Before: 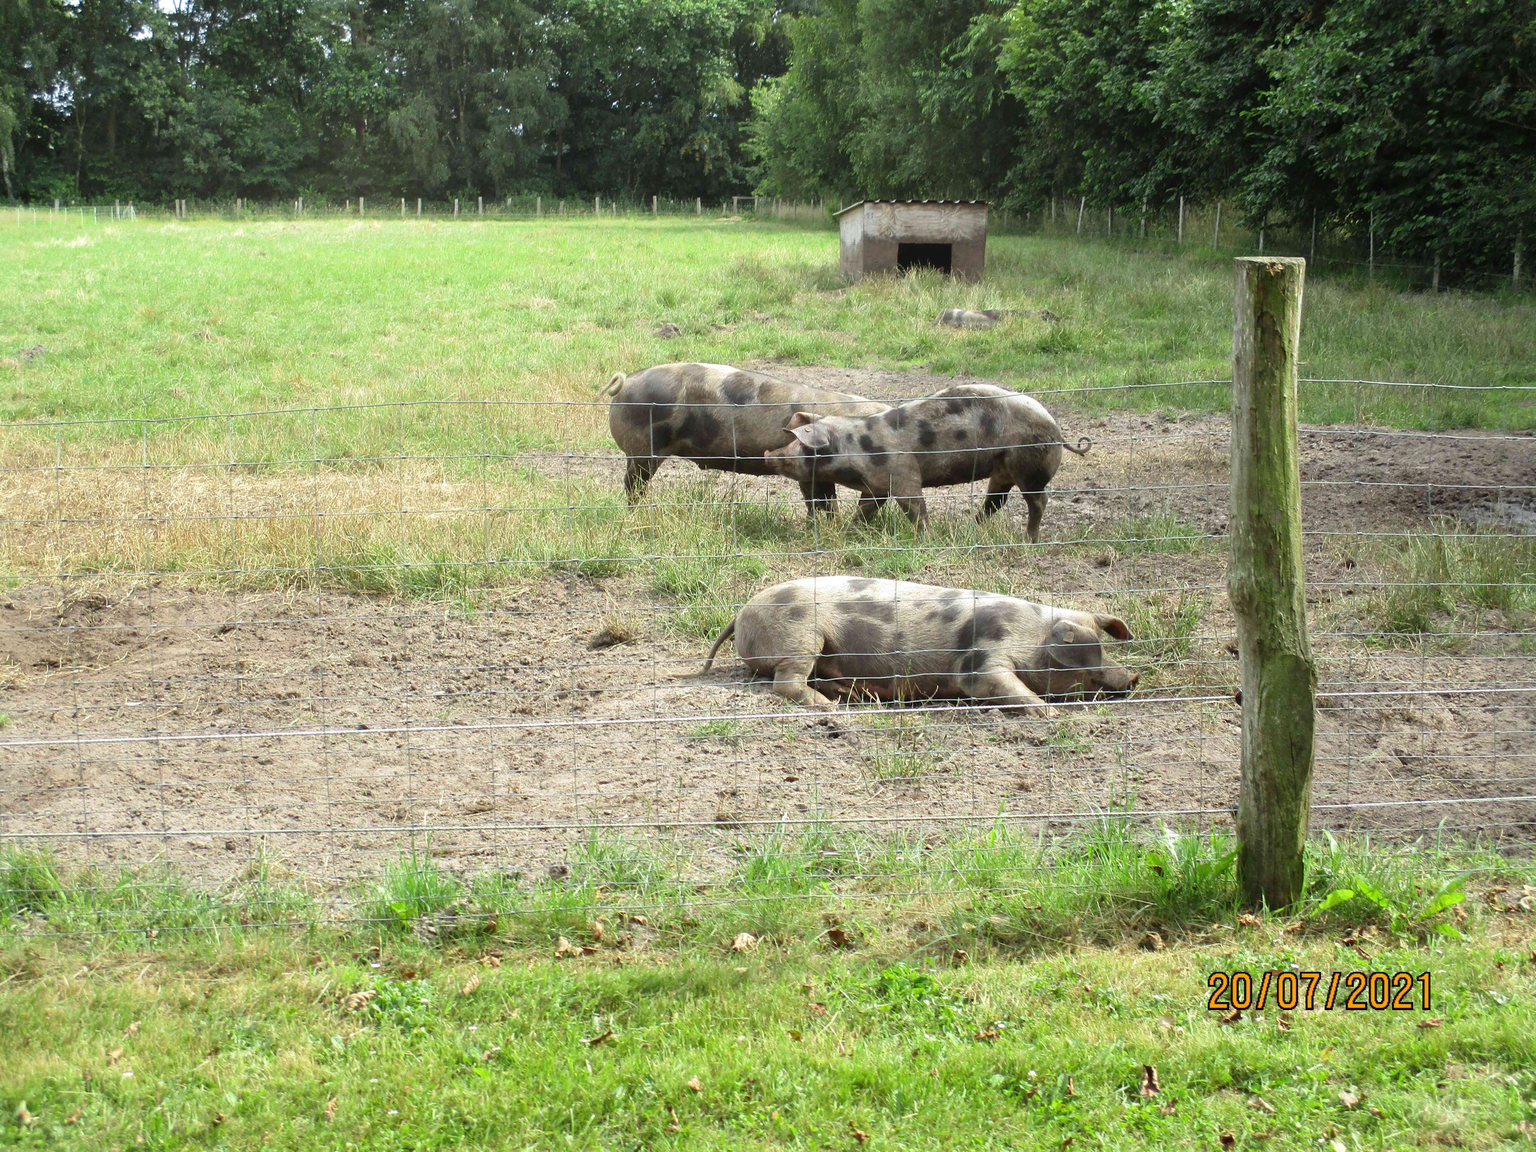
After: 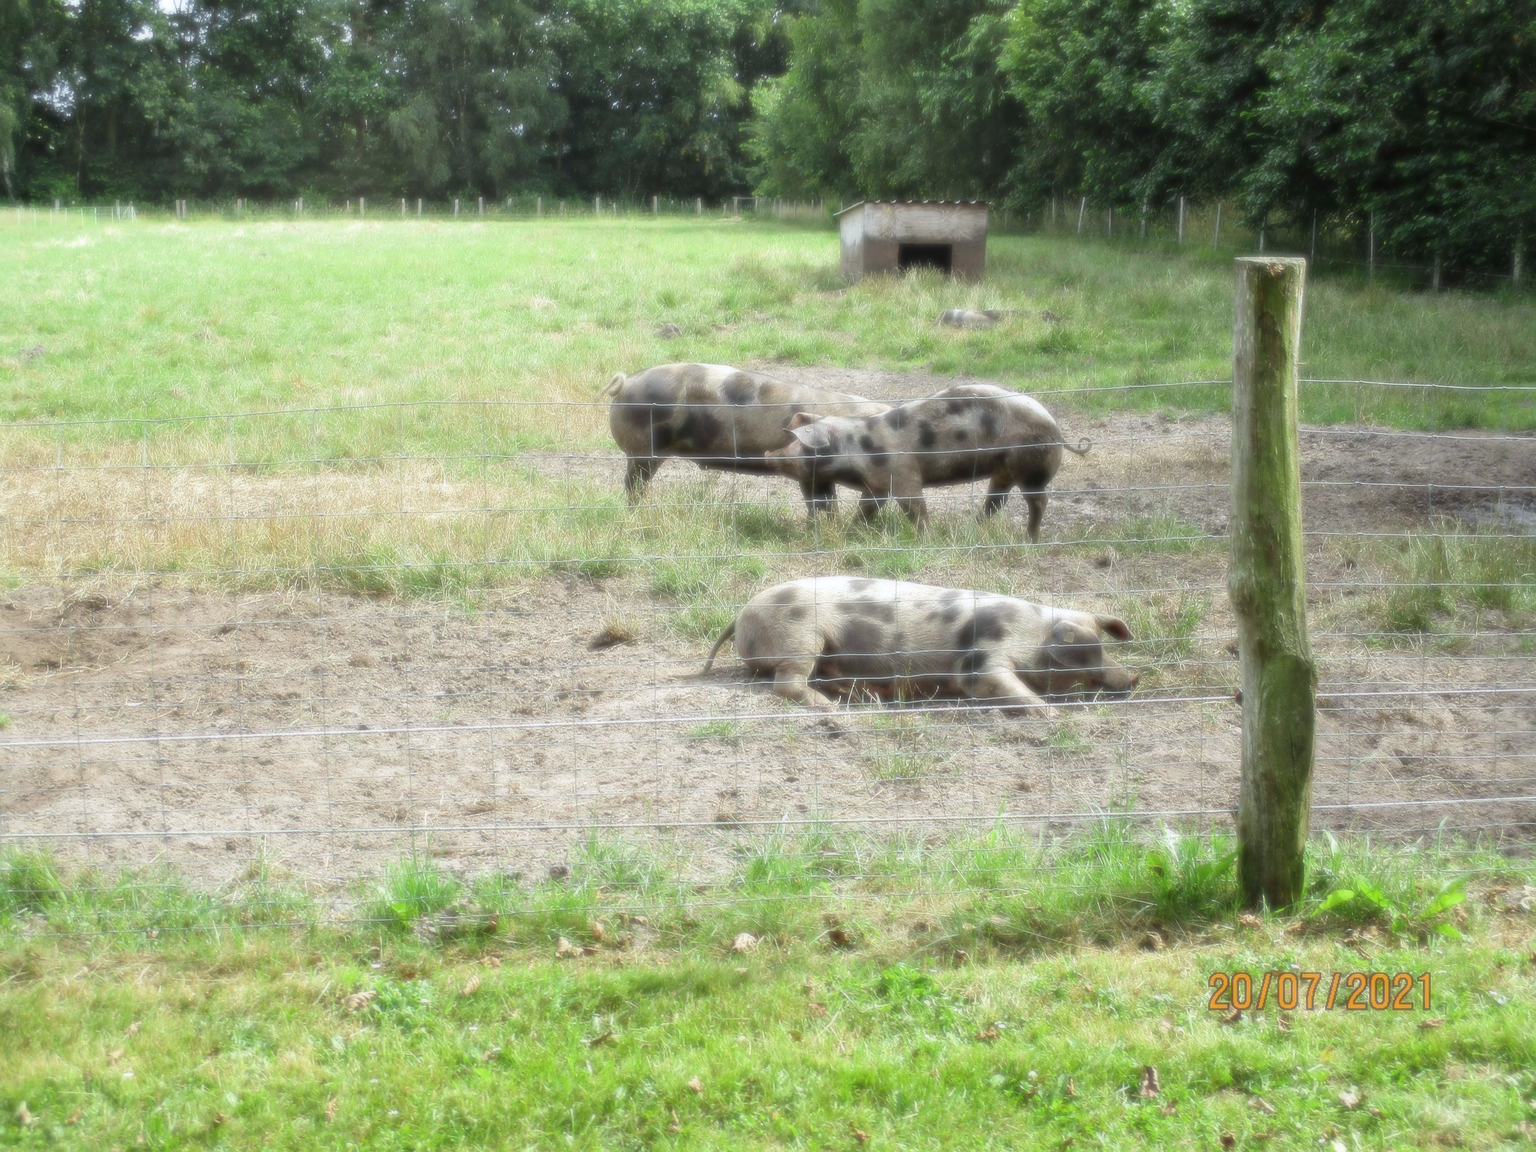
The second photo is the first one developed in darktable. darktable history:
sharpen: on, module defaults
color balance rgb: linear chroma grading › global chroma -0.67%
white balance: red 0.98, blue 1.034
soften: size 8.67%, mix 49%
